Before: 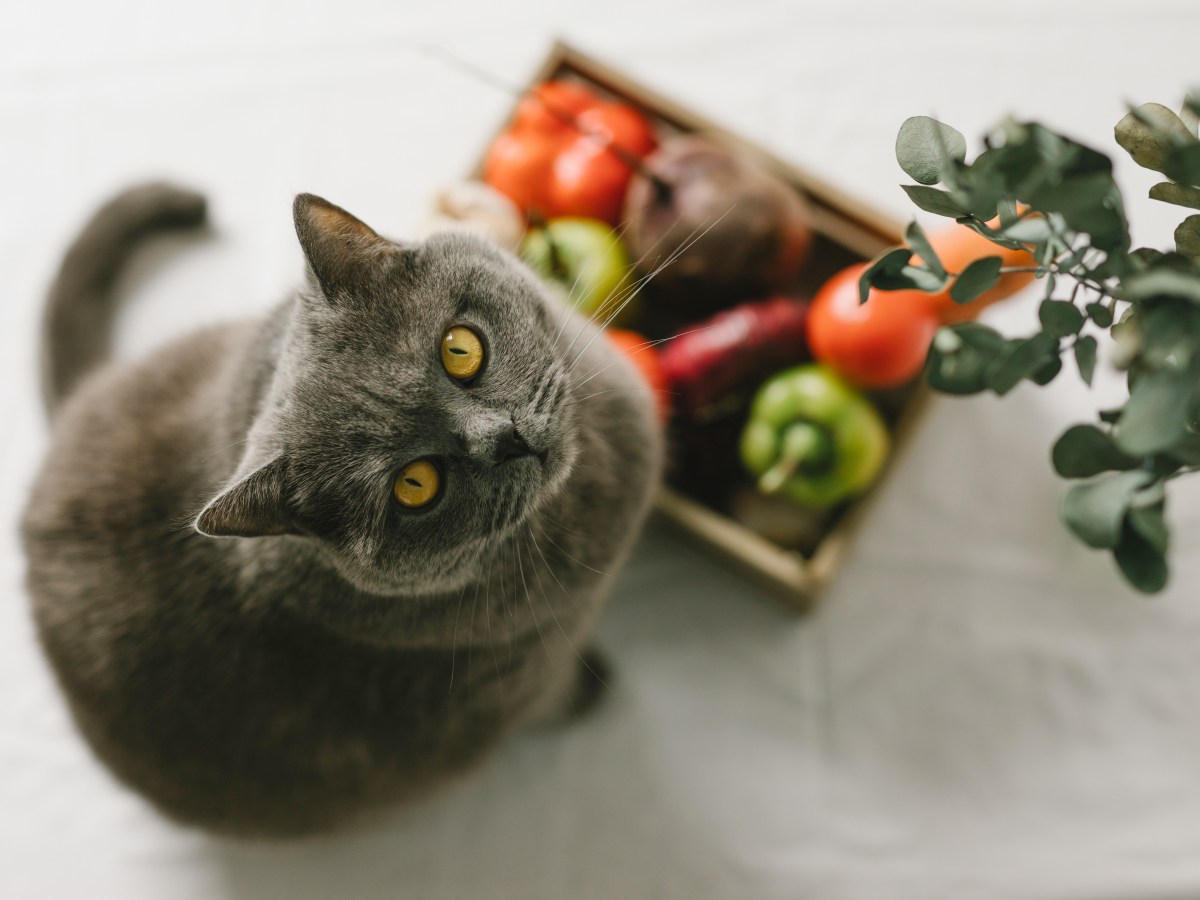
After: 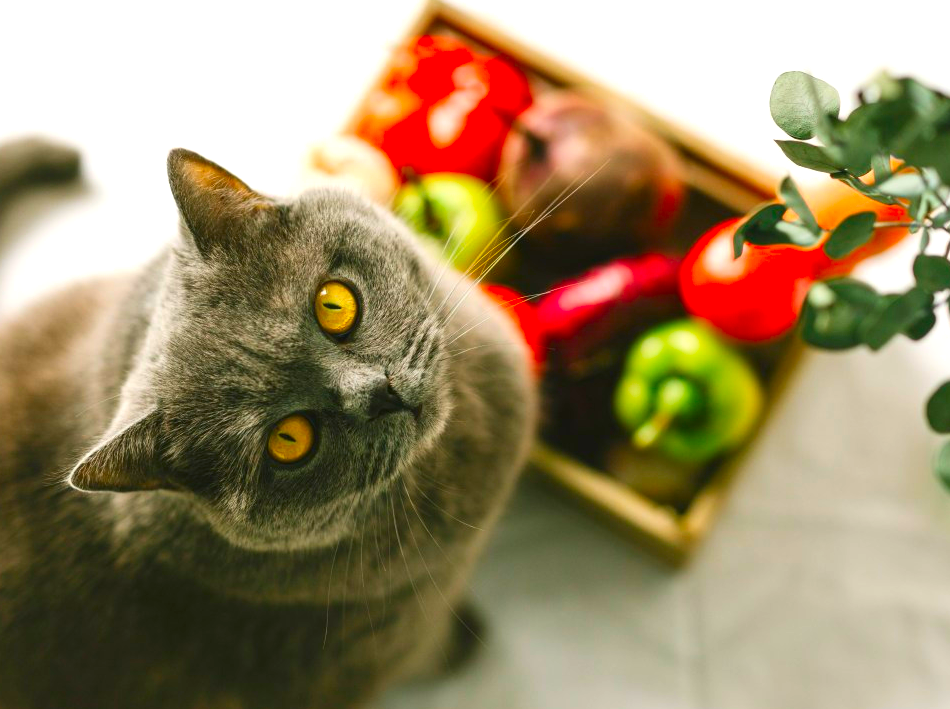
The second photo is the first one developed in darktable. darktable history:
exposure: exposure 0.609 EV, compensate highlight preservation false
crop and rotate: left 10.503%, top 5.095%, right 10.313%, bottom 16.111%
contrast brightness saturation: contrast 0.097, saturation -0.378
color correction: highlights b* 0.011, saturation 2.98
